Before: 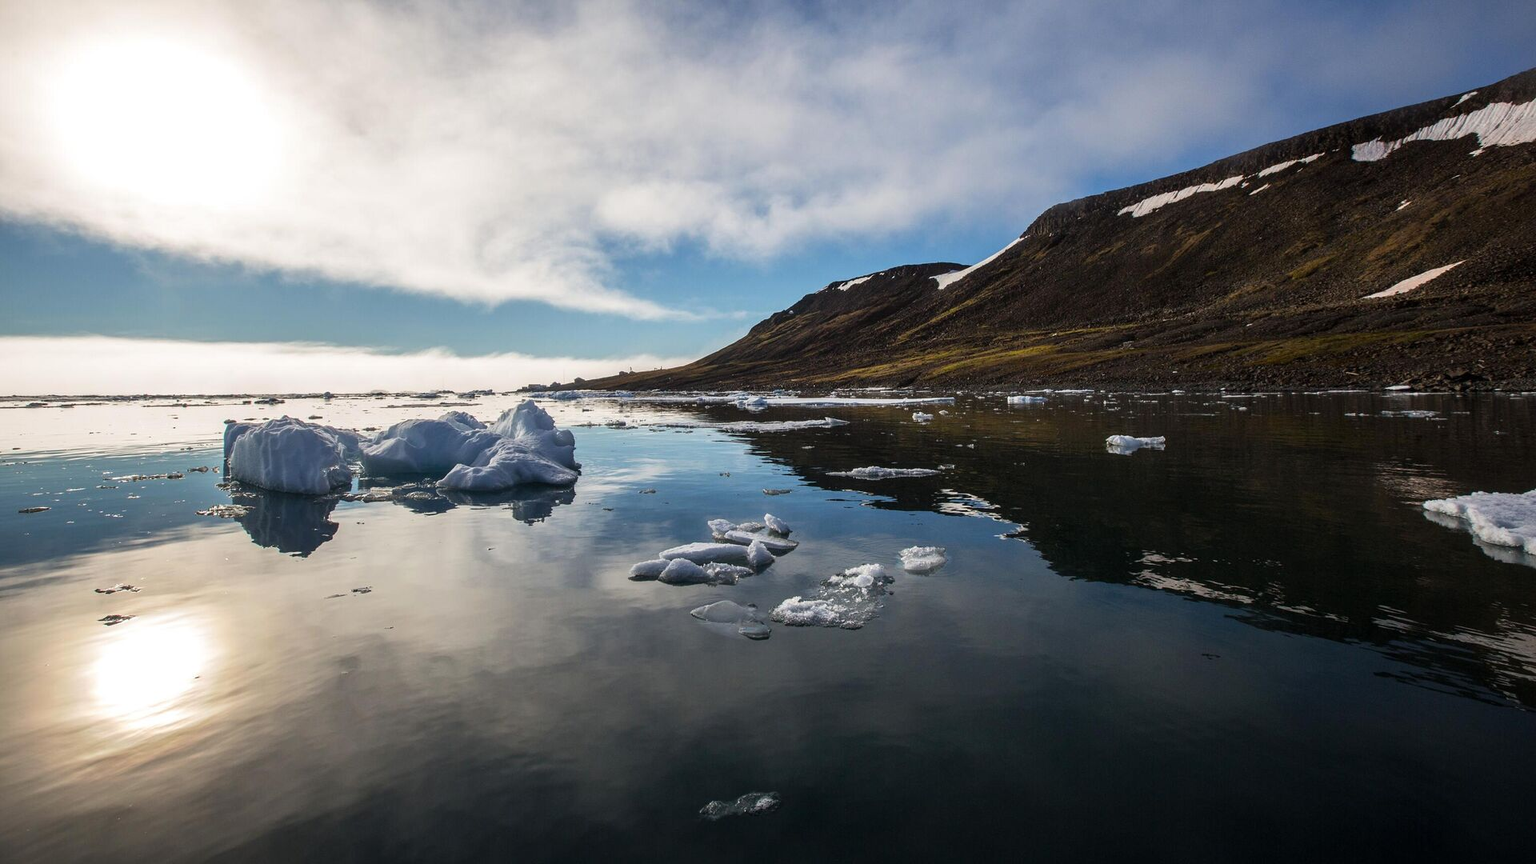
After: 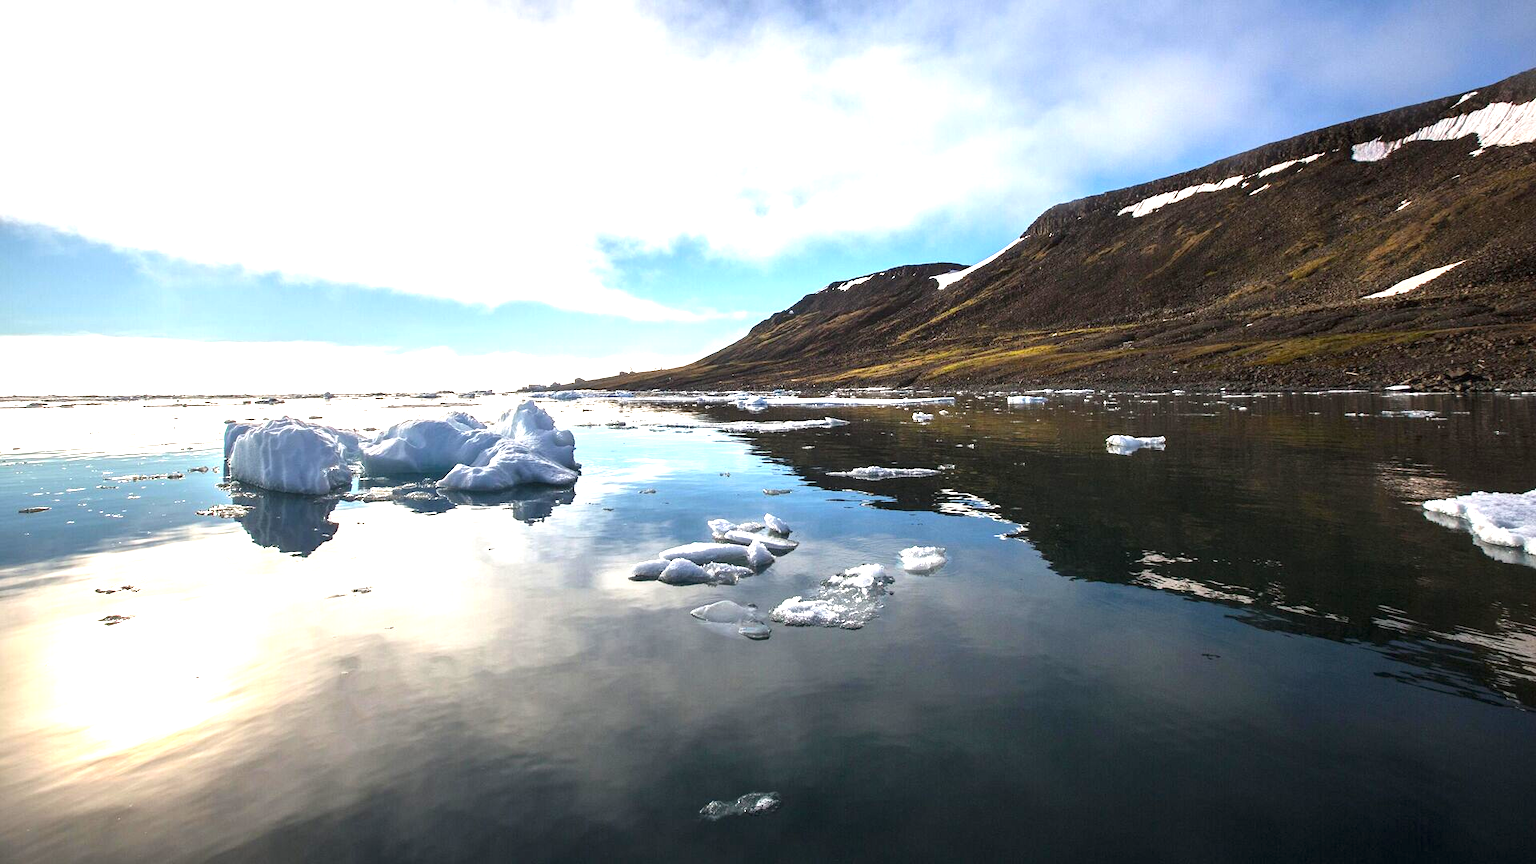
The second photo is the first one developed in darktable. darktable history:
exposure: black level correction 0, exposure 1.388 EV, compensate exposure bias true, compensate highlight preservation false
